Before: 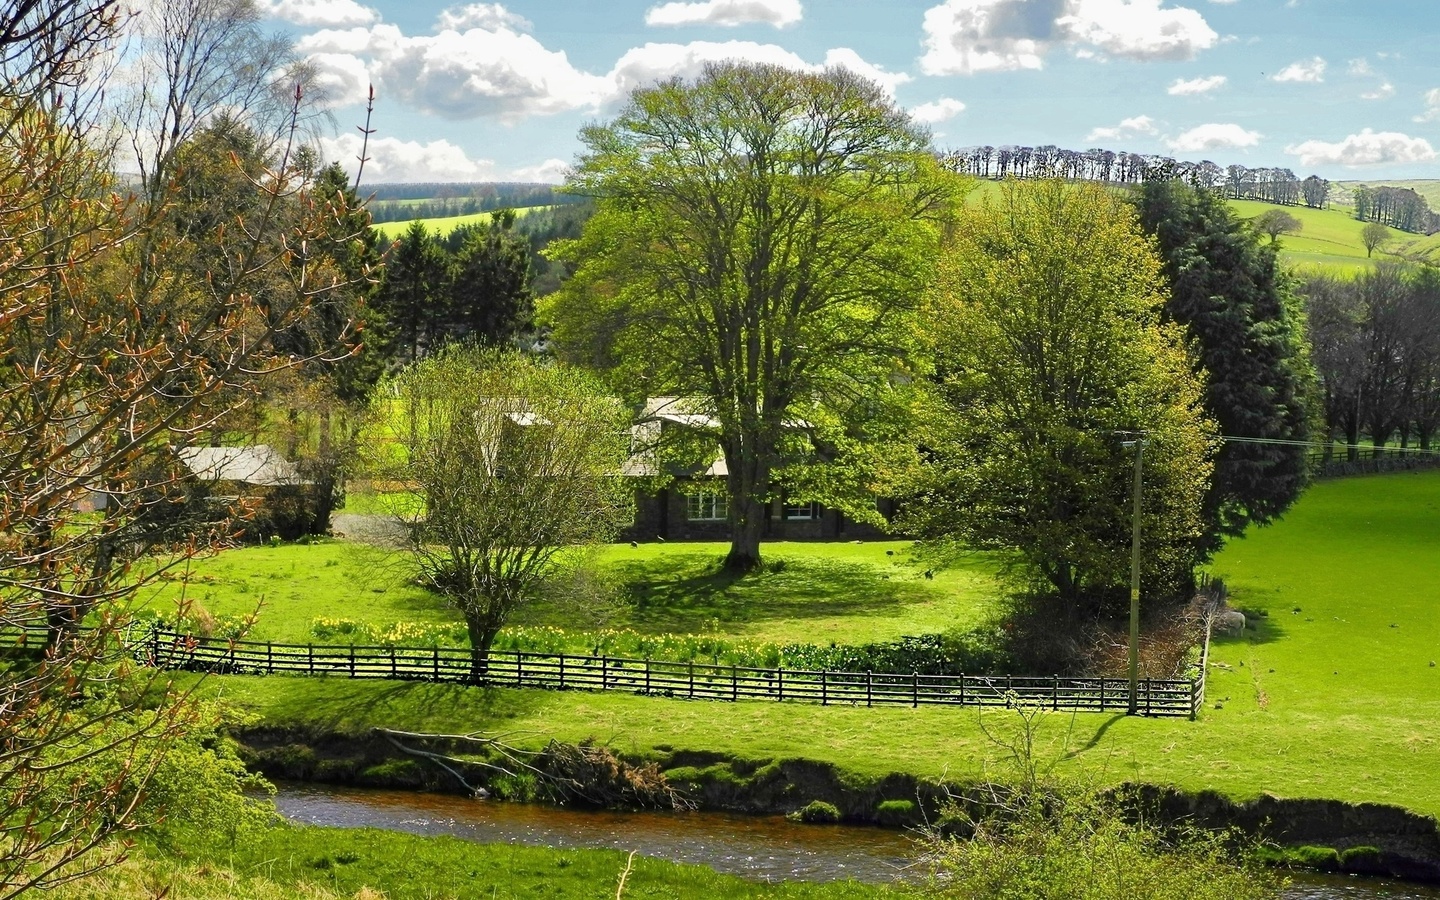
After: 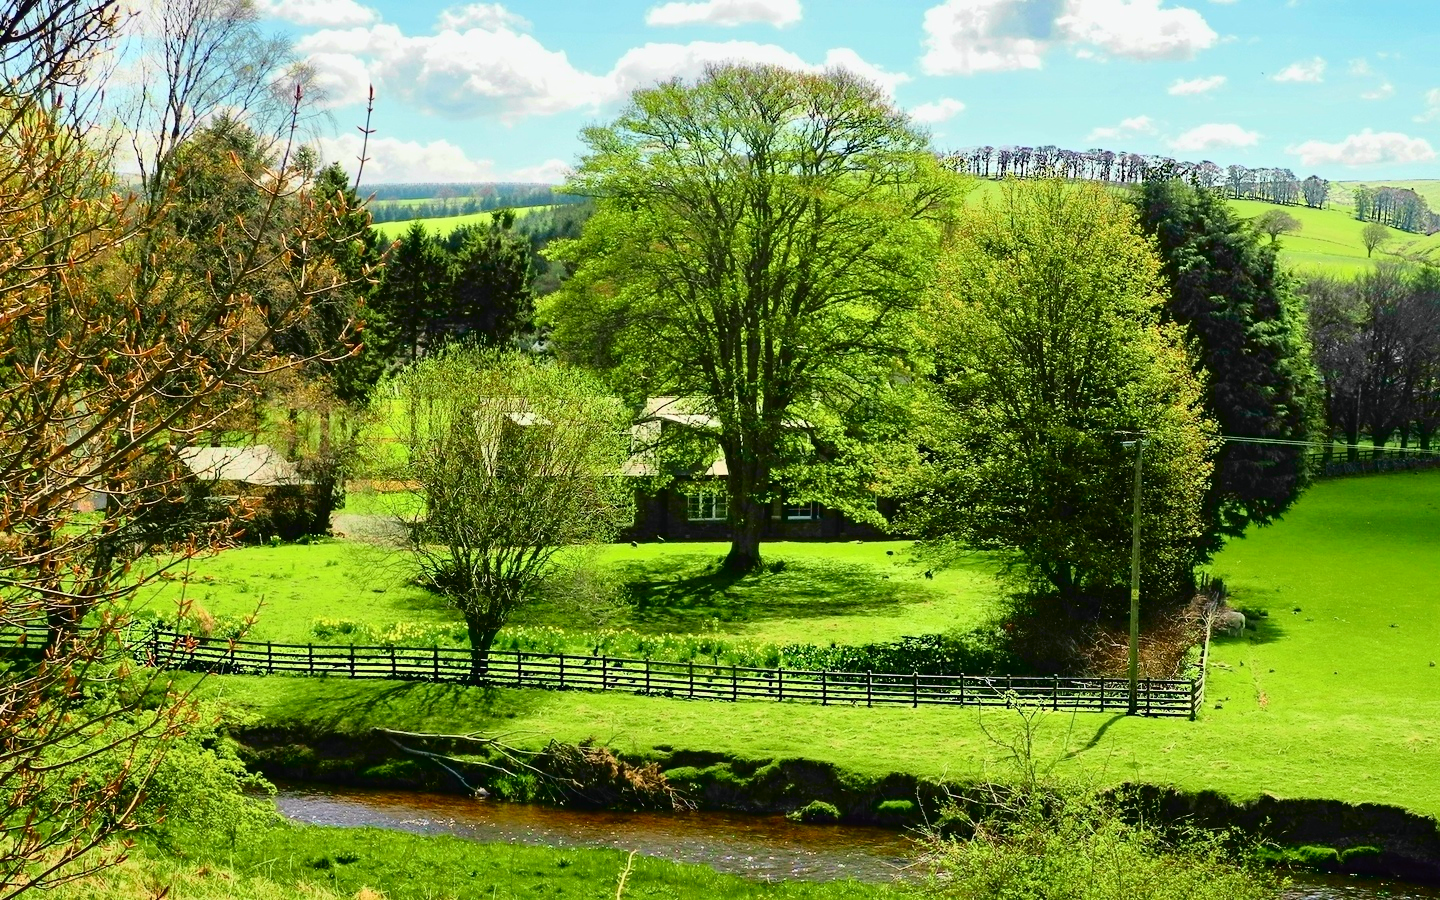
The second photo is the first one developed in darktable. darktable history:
tone curve: curves: ch0 [(0, 0.014) (0.17, 0.099) (0.392, 0.438) (0.725, 0.828) (0.872, 0.918) (1, 0.981)]; ch1 [(0, 0) (0.402, 0.36) (0.488, 0.466) (0.5, 0.499) (0.515, 0.515) (0.574, 0.595) (0.619, 0.65) (0.701, 0.725) (1, 1)]; ch2 [(0, 0) (0.432, 0.422) (0.486, 0.49) (0.503, 0.503) (0.523, 0.554) (0.562, 0.606) (0.644, 0.694) (0.717, 0.753) (1, 0.991)], color space Lab, independent channels
